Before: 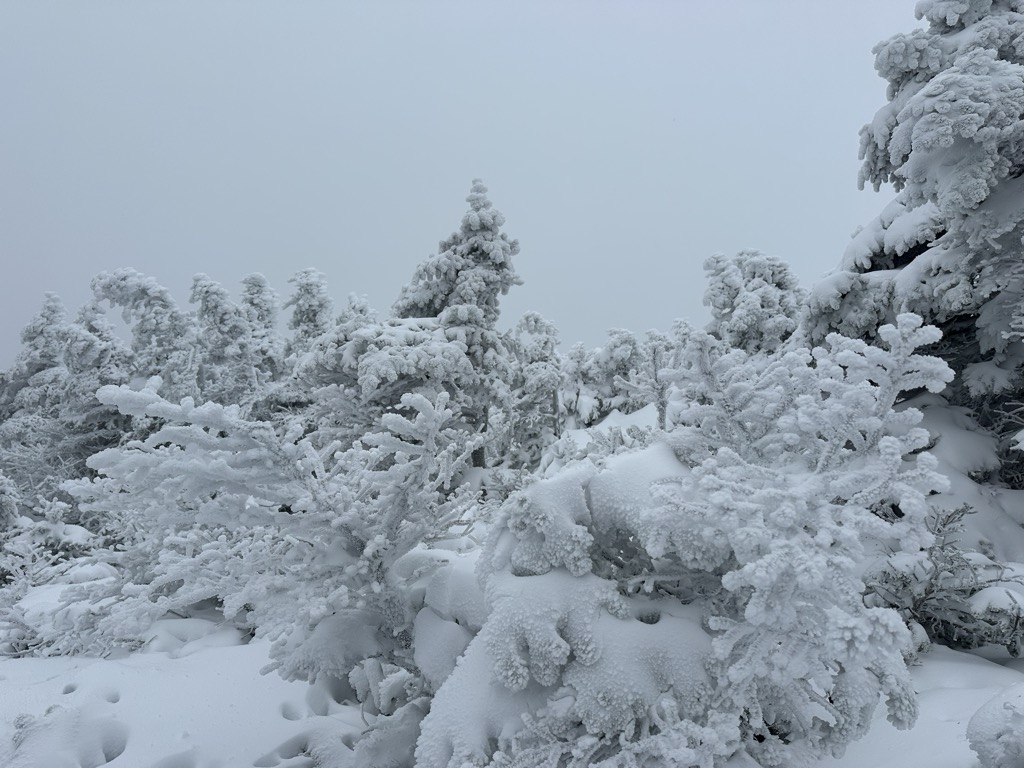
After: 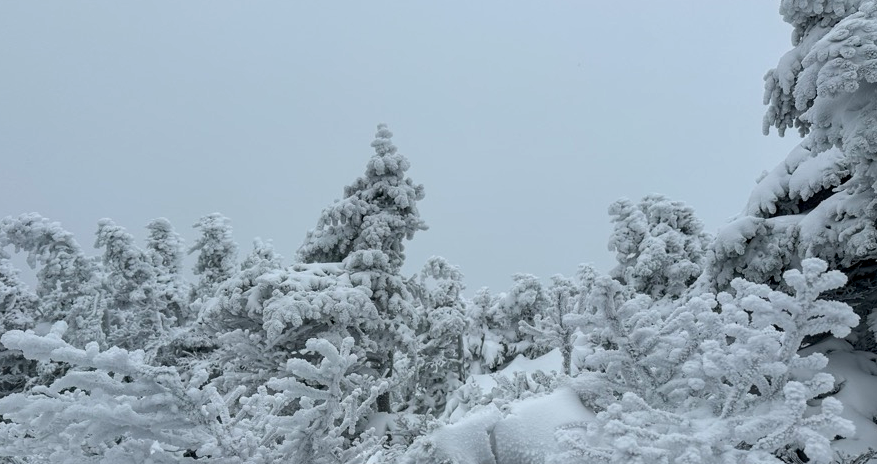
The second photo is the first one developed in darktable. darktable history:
crop and rotate: left 9.345%, top 7.22%, right 4.982%, bottom 32.331%
color correction: highlights a* 0.003, highlights b* -0.283
local contrast: on, module defaults
